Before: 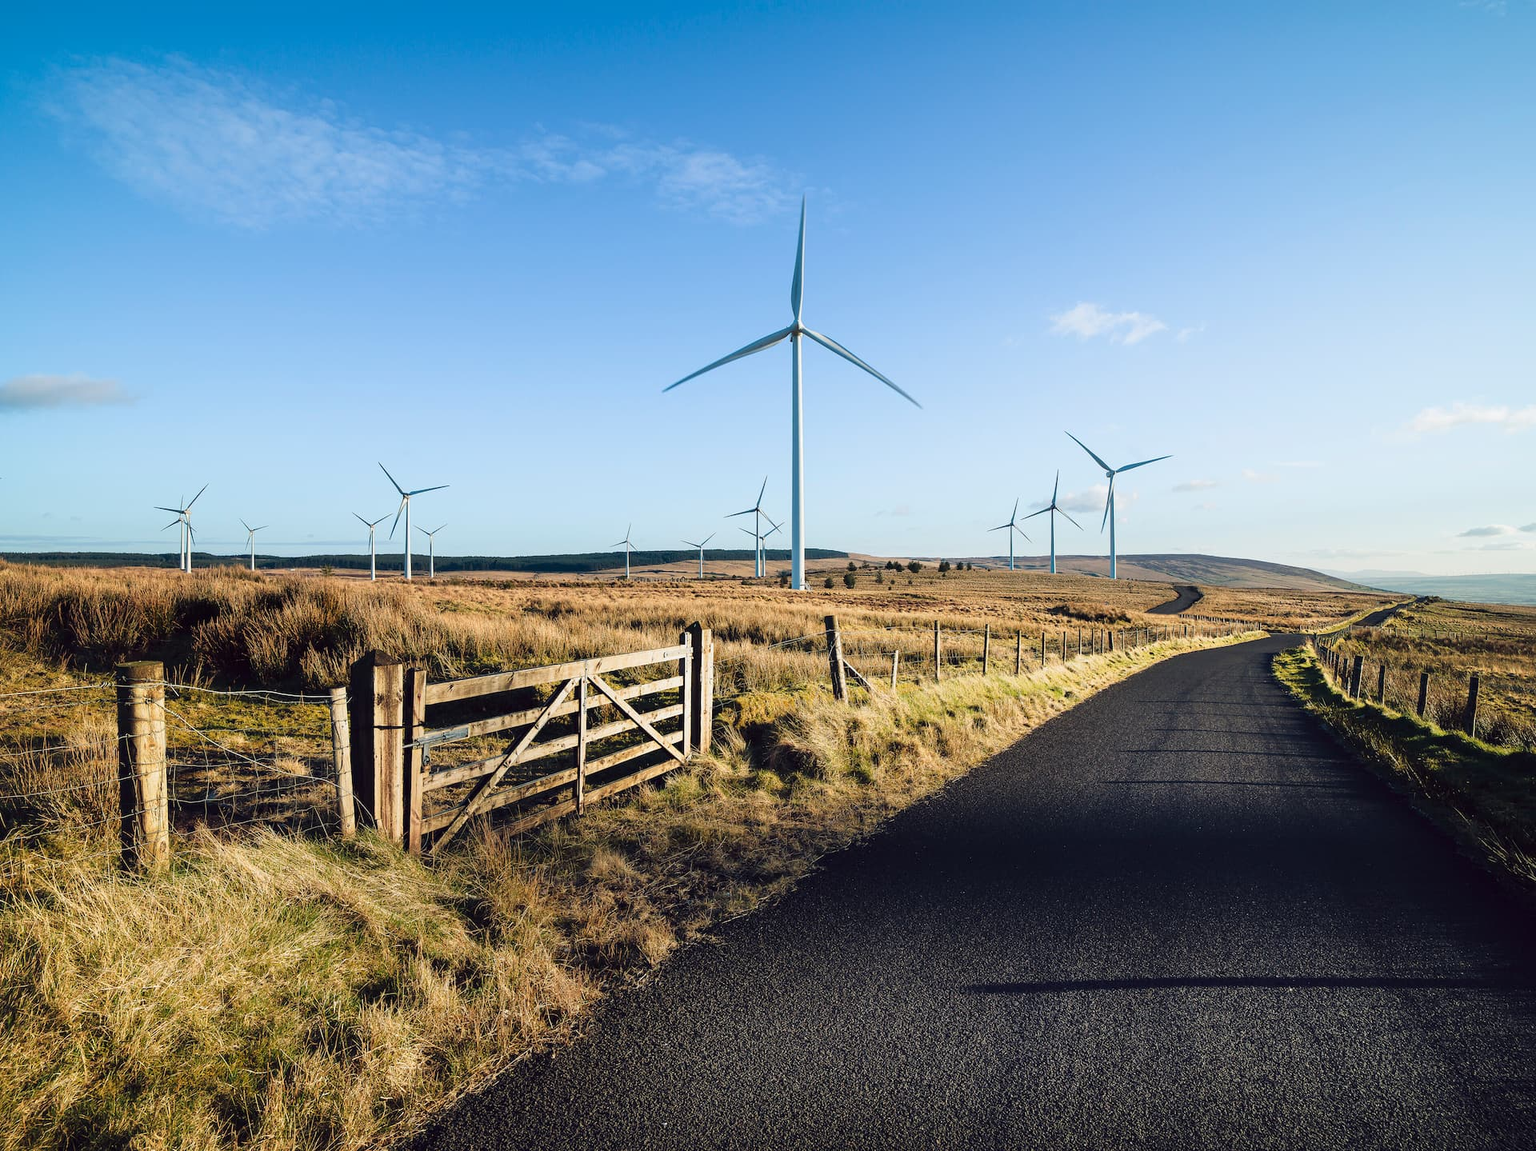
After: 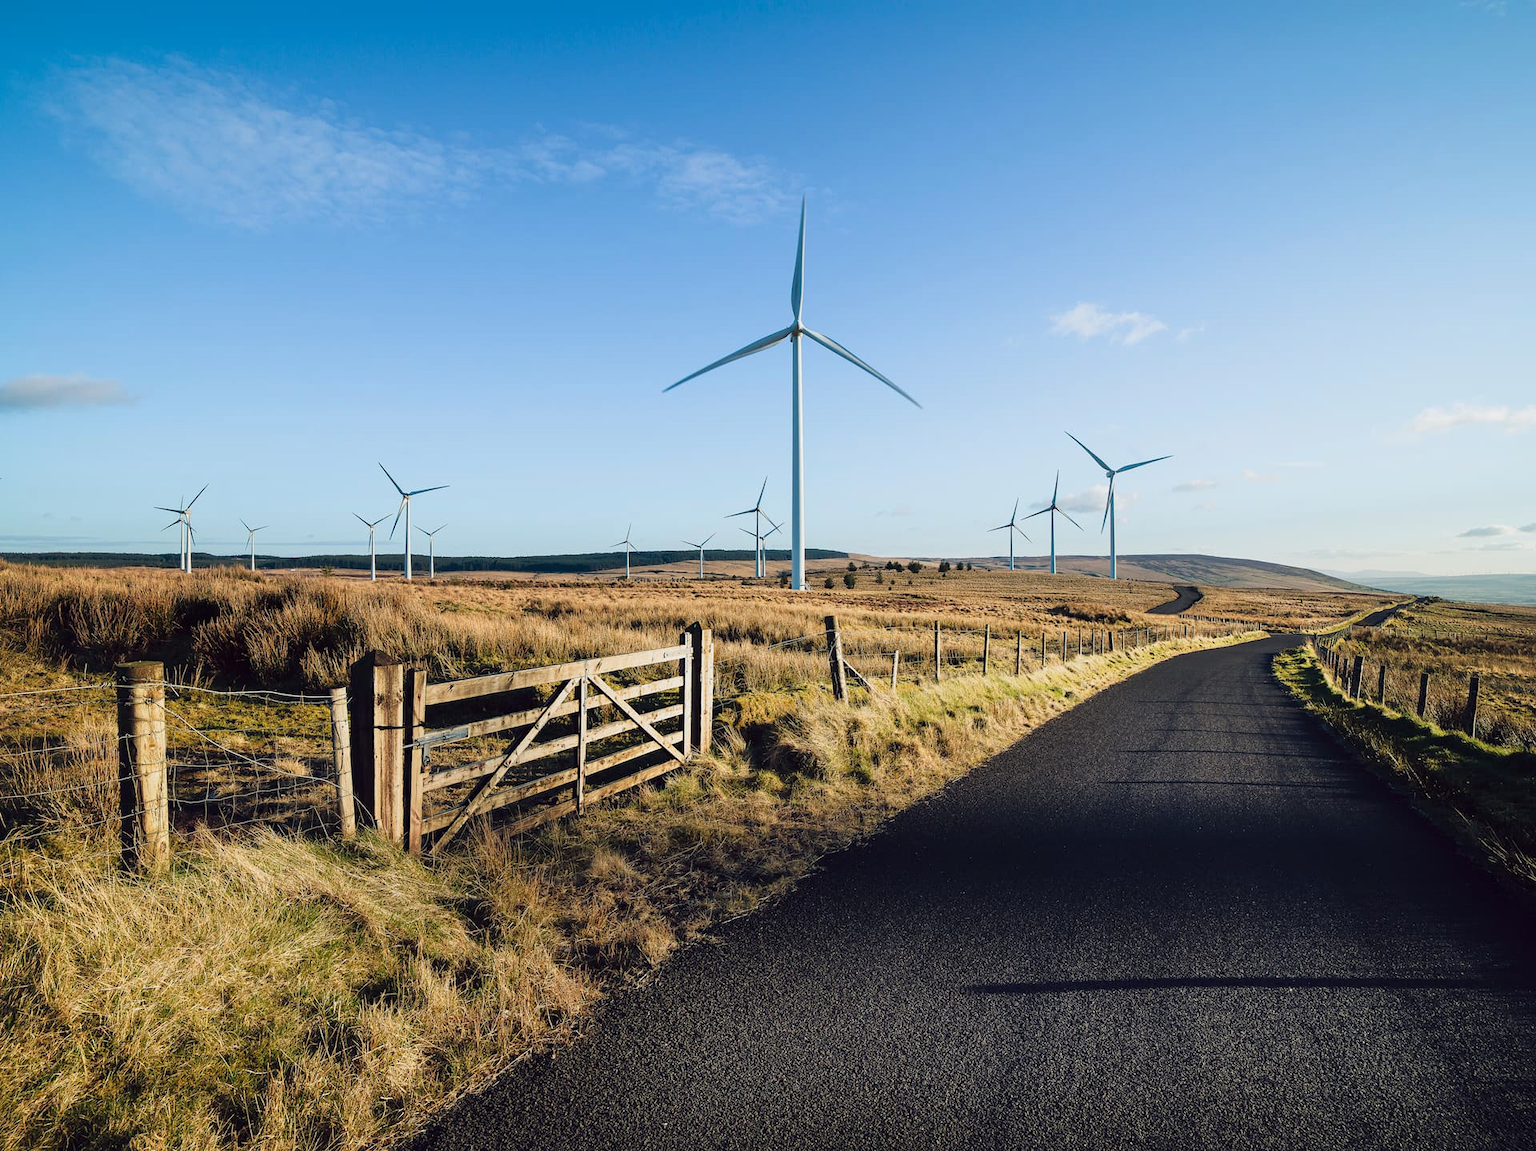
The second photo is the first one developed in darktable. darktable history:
exposure: exposure -0.116 EV, compensate exposure bias true, compensate highlight preservation false
